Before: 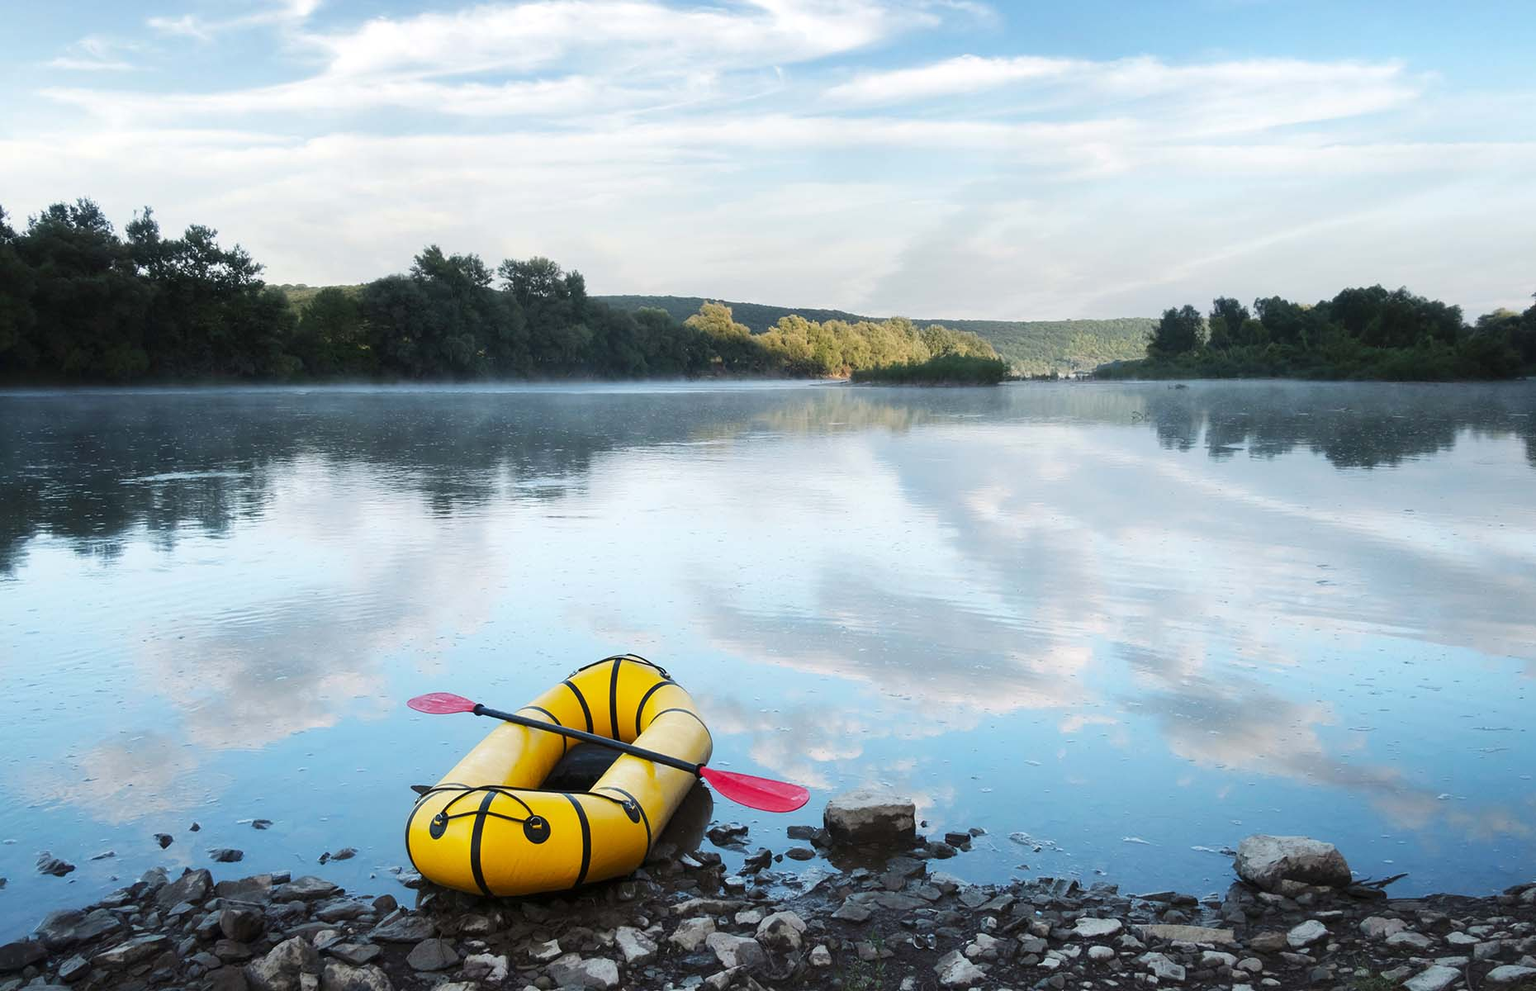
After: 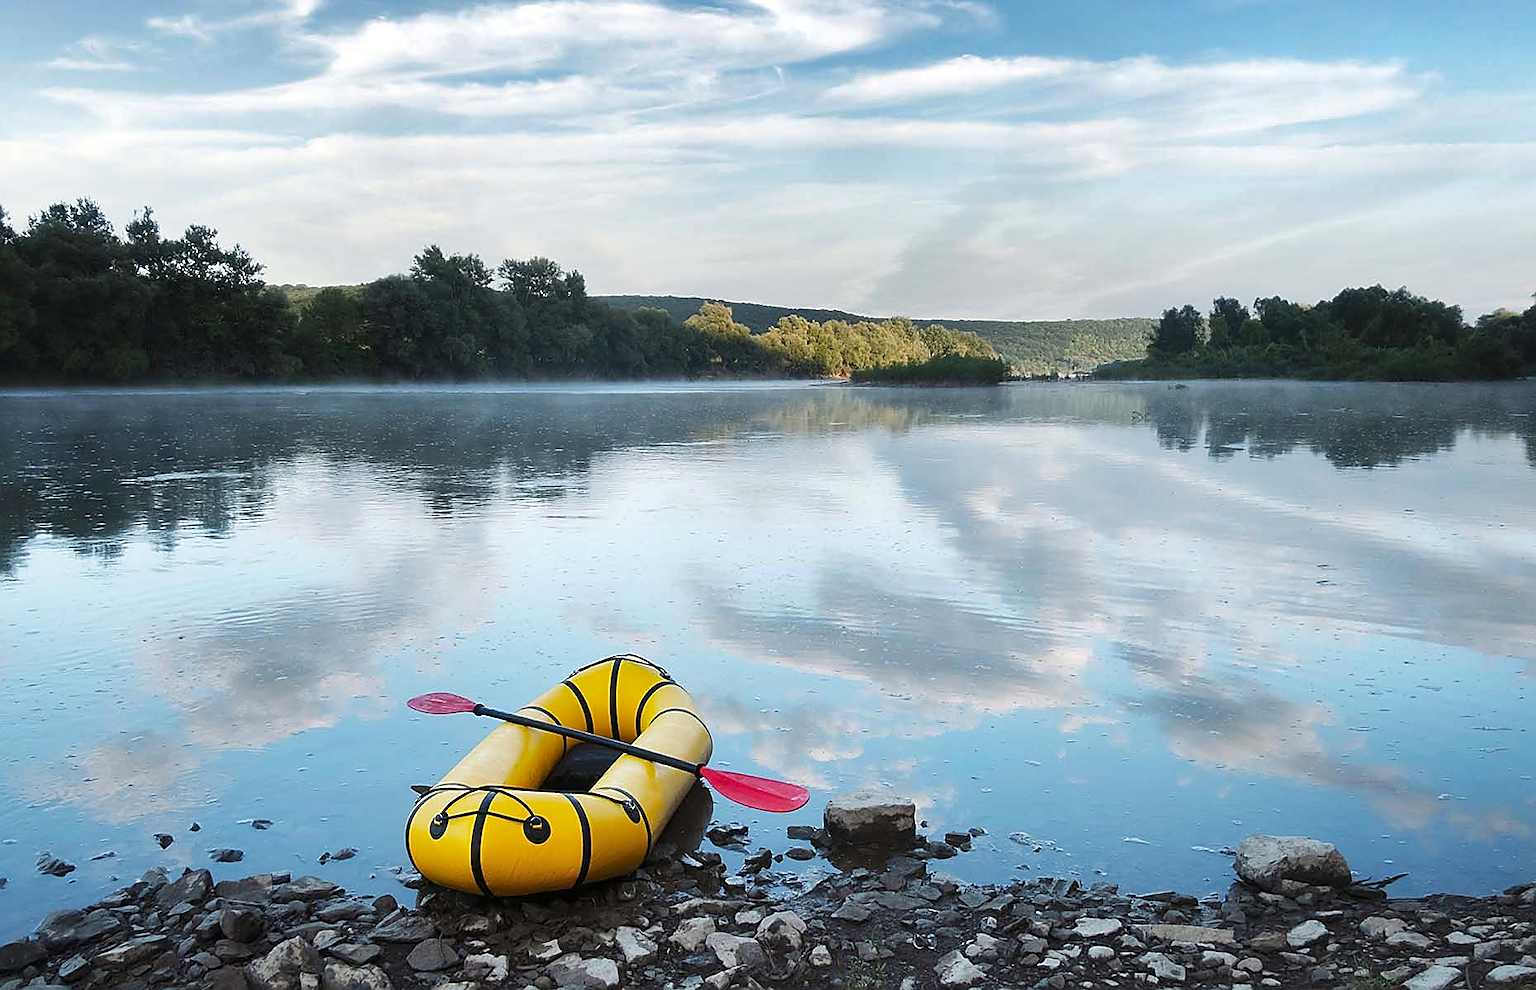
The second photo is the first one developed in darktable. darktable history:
sharpen: radius 1.4, amount 1.25, threshold 0.7
shadows and highlights: soften with gaussian
